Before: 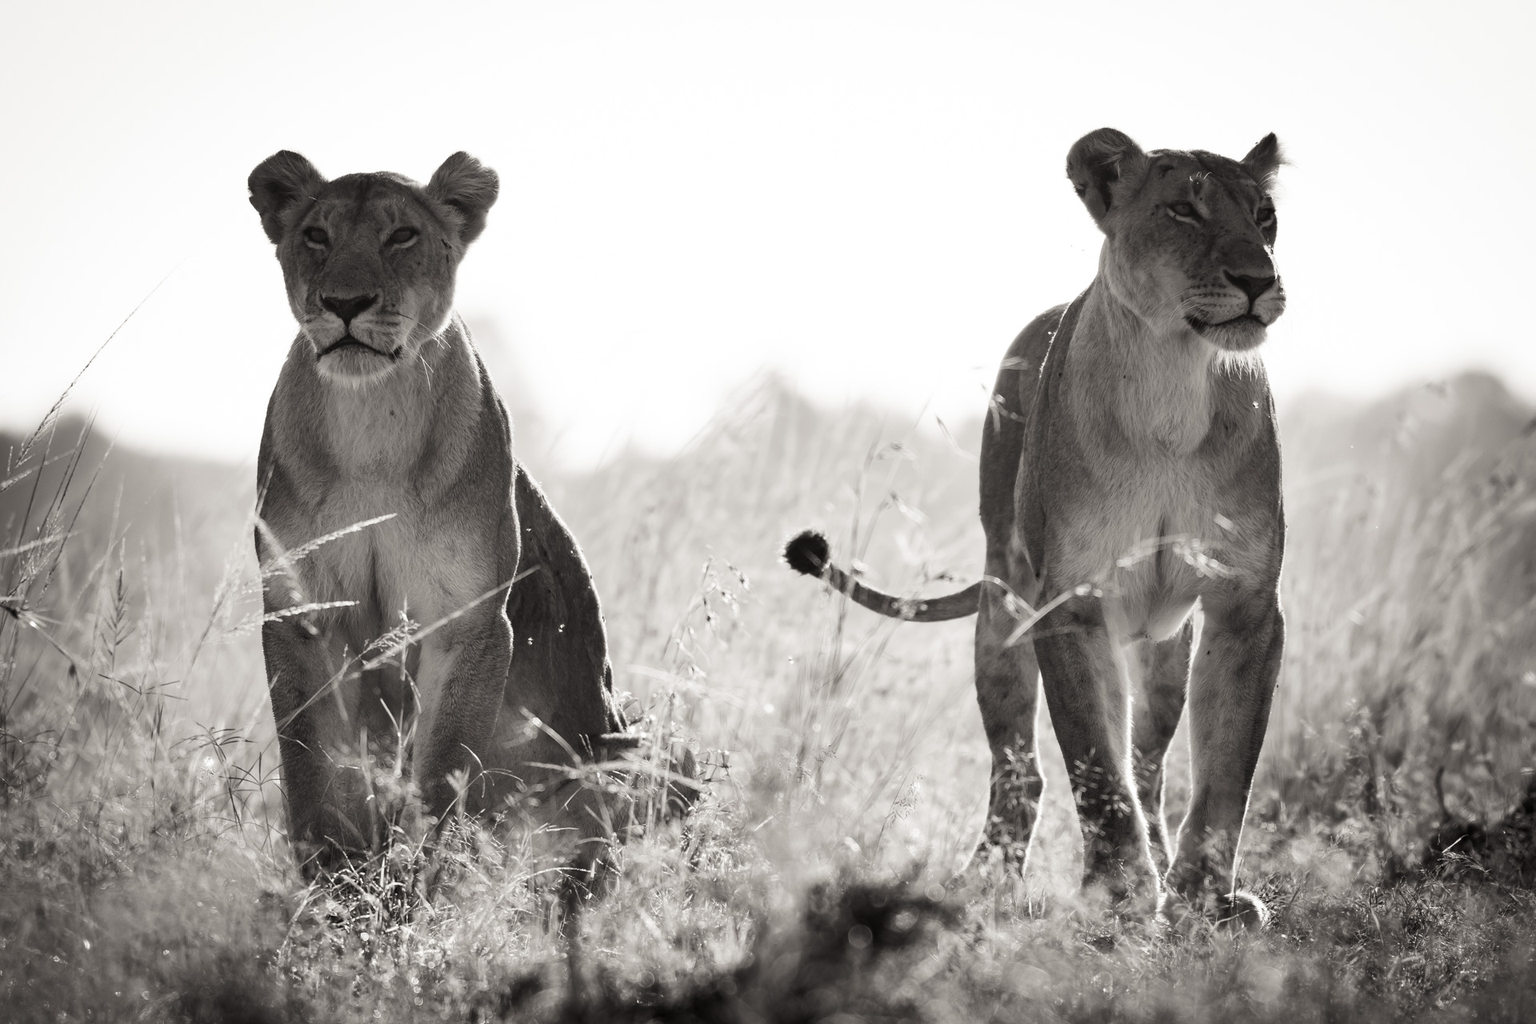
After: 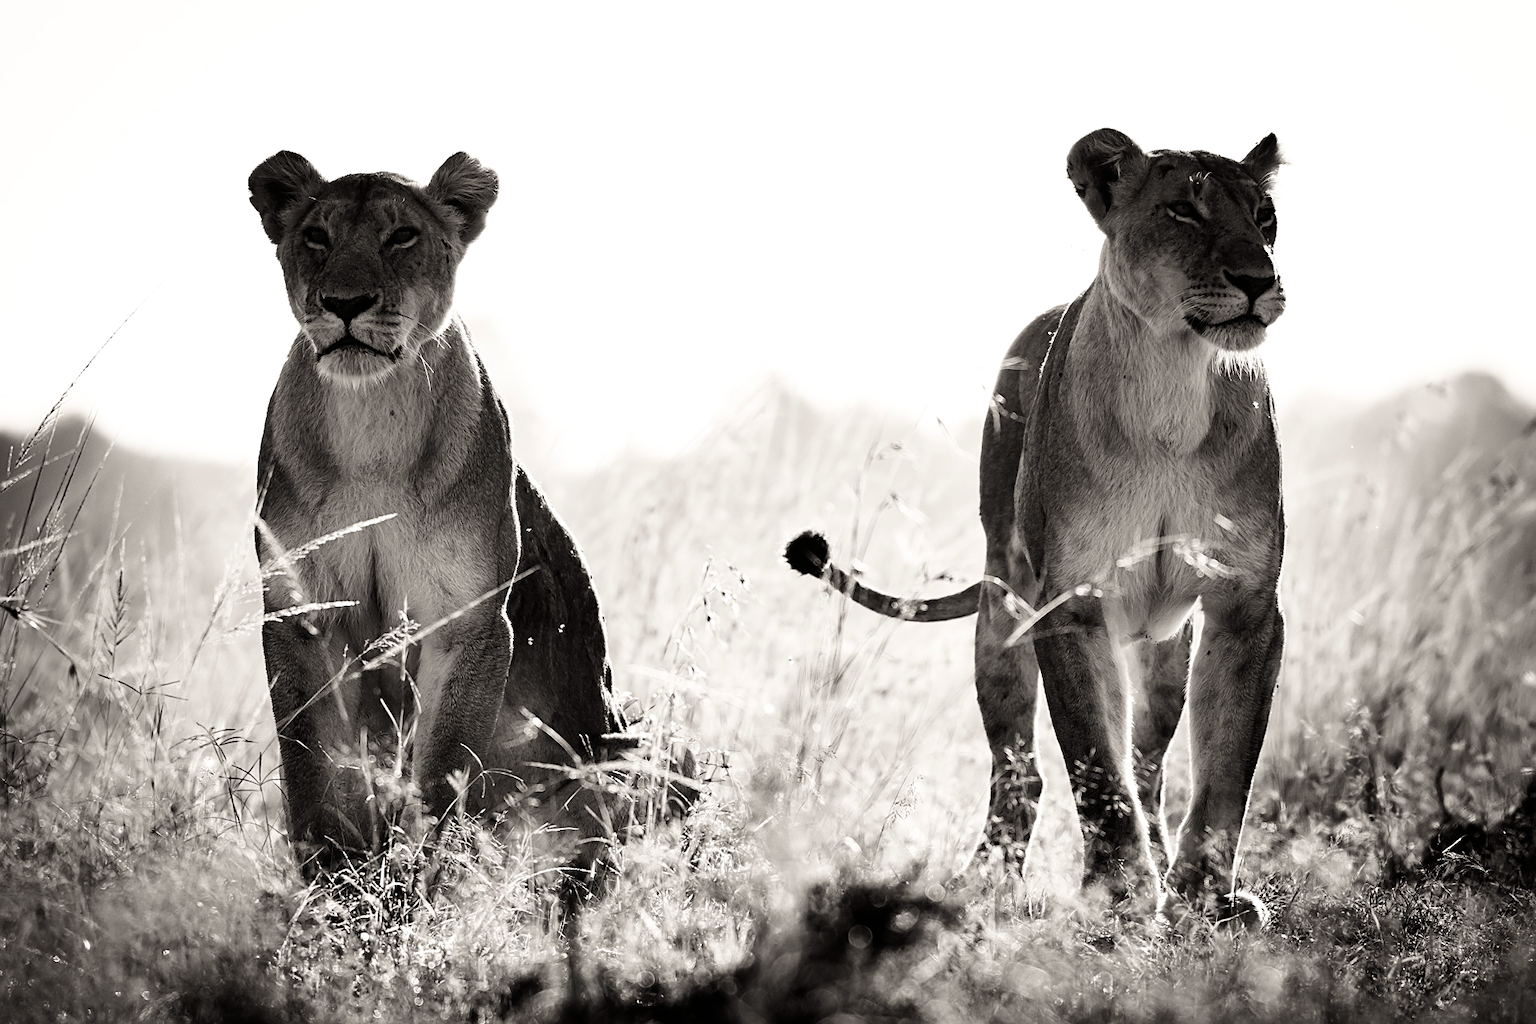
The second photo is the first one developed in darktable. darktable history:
sharpen: on, module defaults
velvia: on, module defaults
filmic rgb: black relative exposure -6.39 EV, white relative exposure 2.43 EV, target white luminance 99.944%, hardness 5.26, latitude 0.859%, contrast 1.416, highlights saturation mix 3.22%, color science v6 (2022)
